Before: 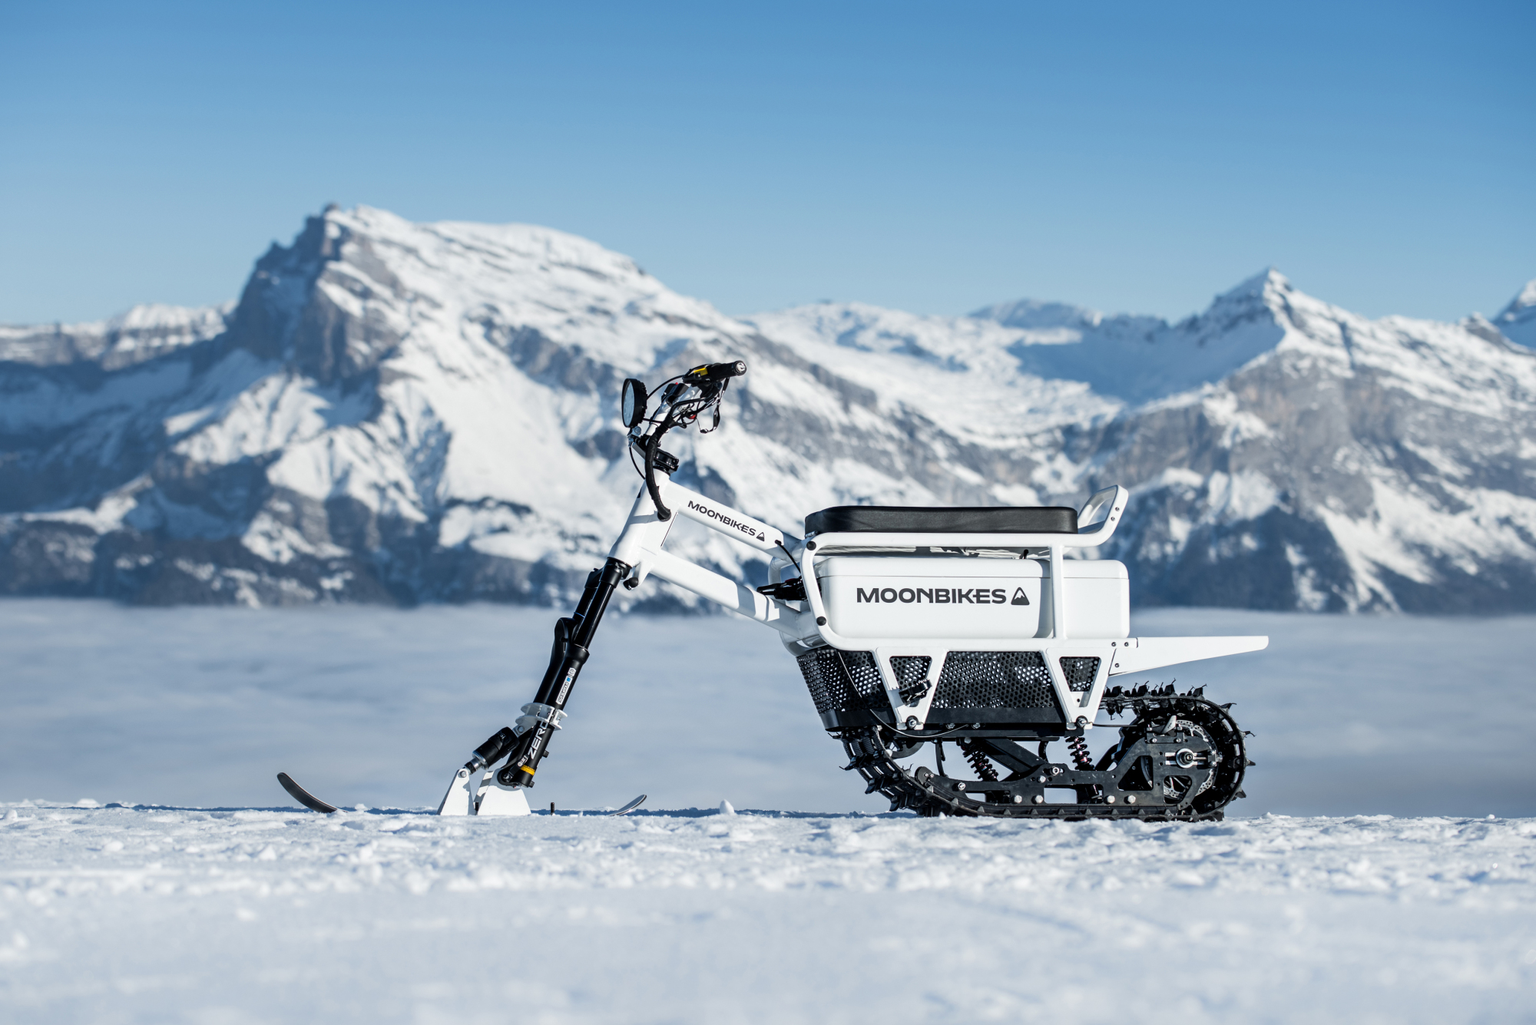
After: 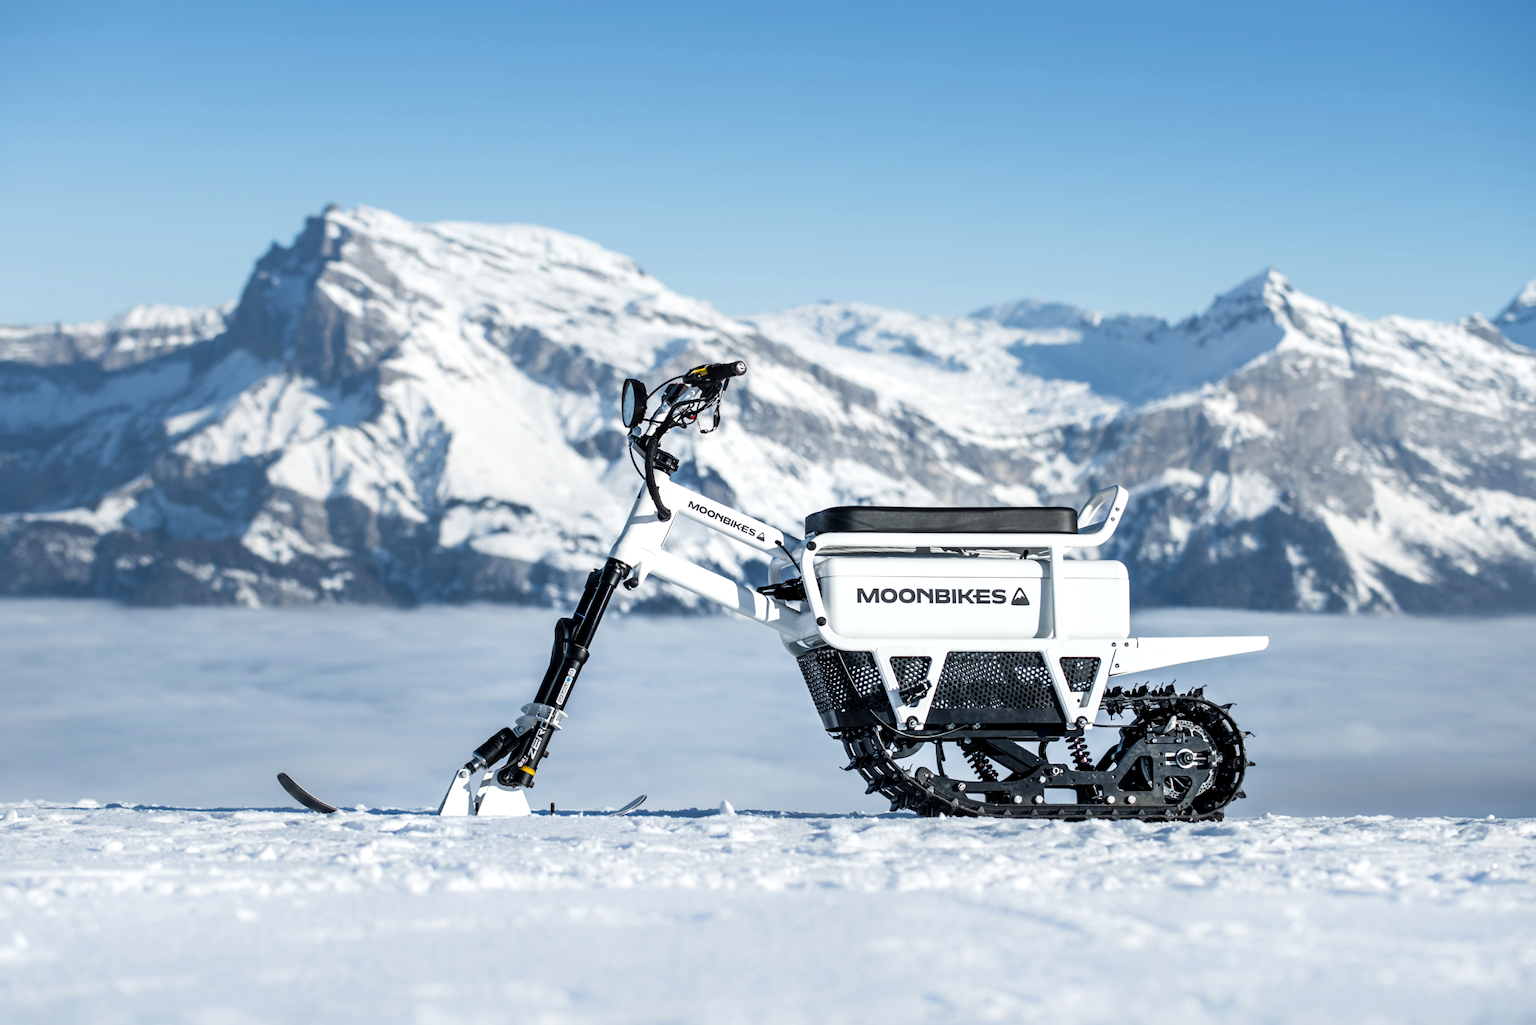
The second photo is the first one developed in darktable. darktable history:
exposure: exposure 0.229 EV, compensate exposure bias true, compensate highlight preservation false
